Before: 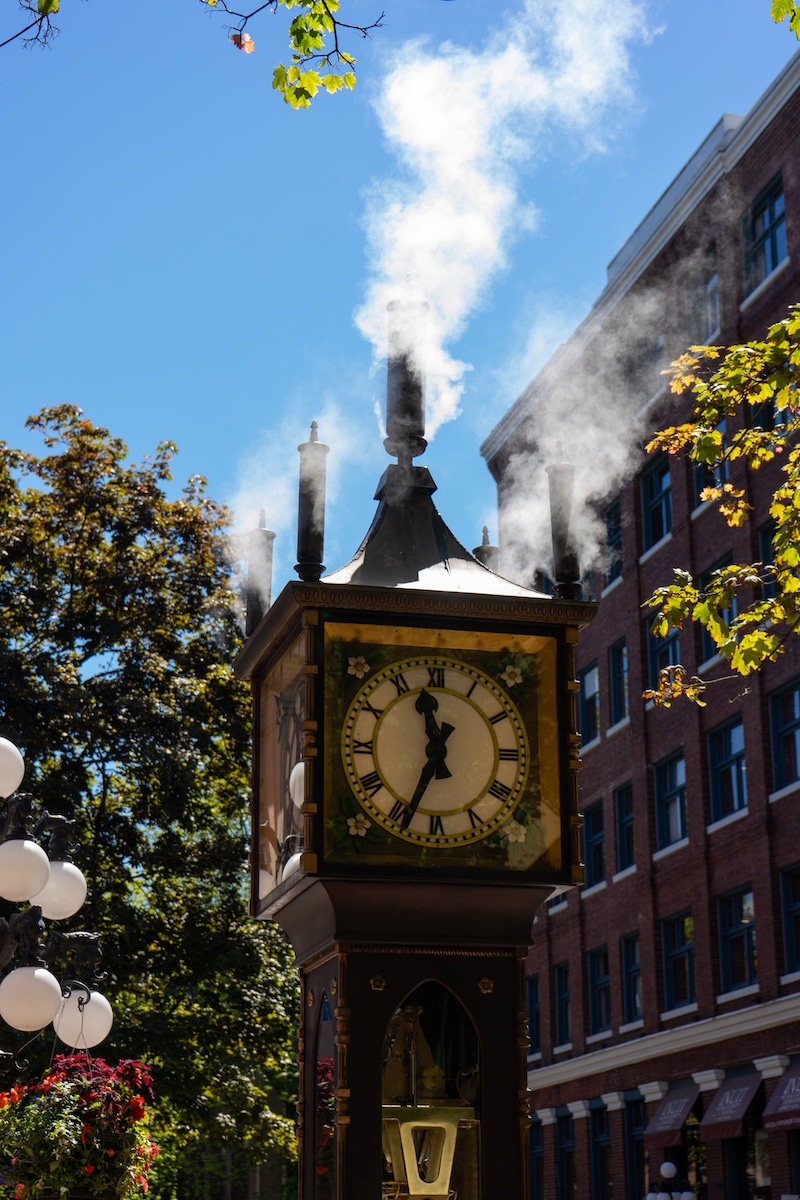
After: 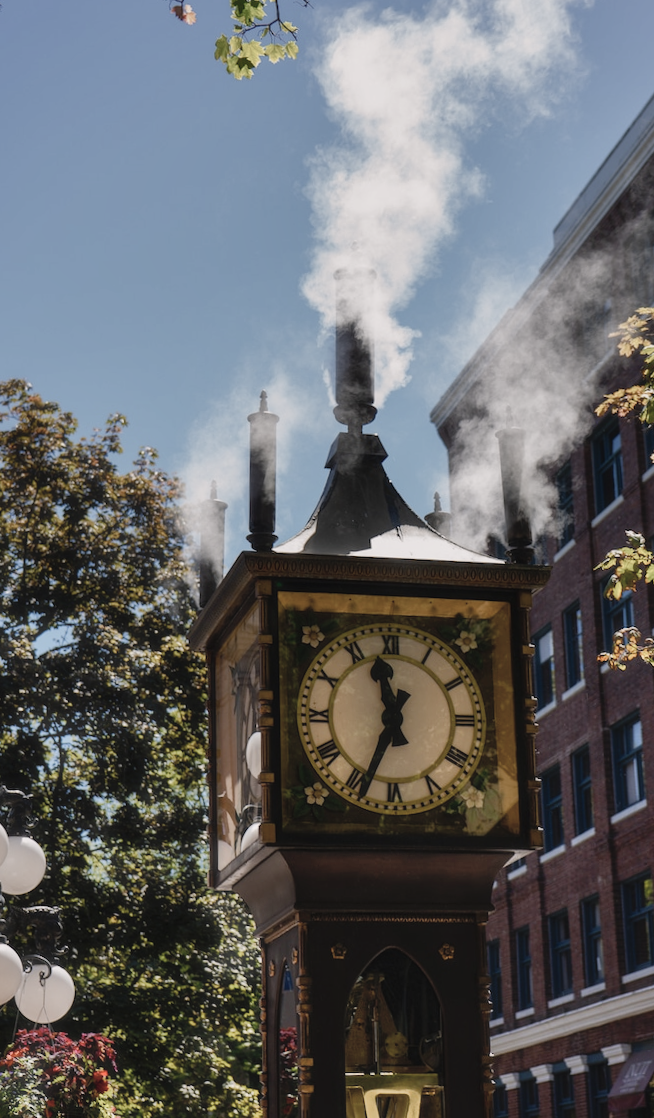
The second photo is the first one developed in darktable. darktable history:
color balance rgb: highlights gain › chroma 0.957%, highlights gain › hue 27.02°, global offset › hue 168.87°, perceptual saturation grading › global saturation 20%, perceptual saturation grading › highlights -49.414%, perceptual saturation grading › shadows 24.382%
crop and rotate: angle 1.18°, left 4.539%, top 1.214%, right 11.115%, bottom 2.687%
exposure: exposure -0.253 EV, compensate highlight preservation false
local contrast: mode bilateral grid, contrast 10, coarseness 26, detail 115%, midtone range 0.2
haze removal: strength -0.058, compatibility mode true
shadows and highlights: low approximation 0.01, soften with gaussian
contrast brightness saturation: contrast -0.053, saturation -0.401
